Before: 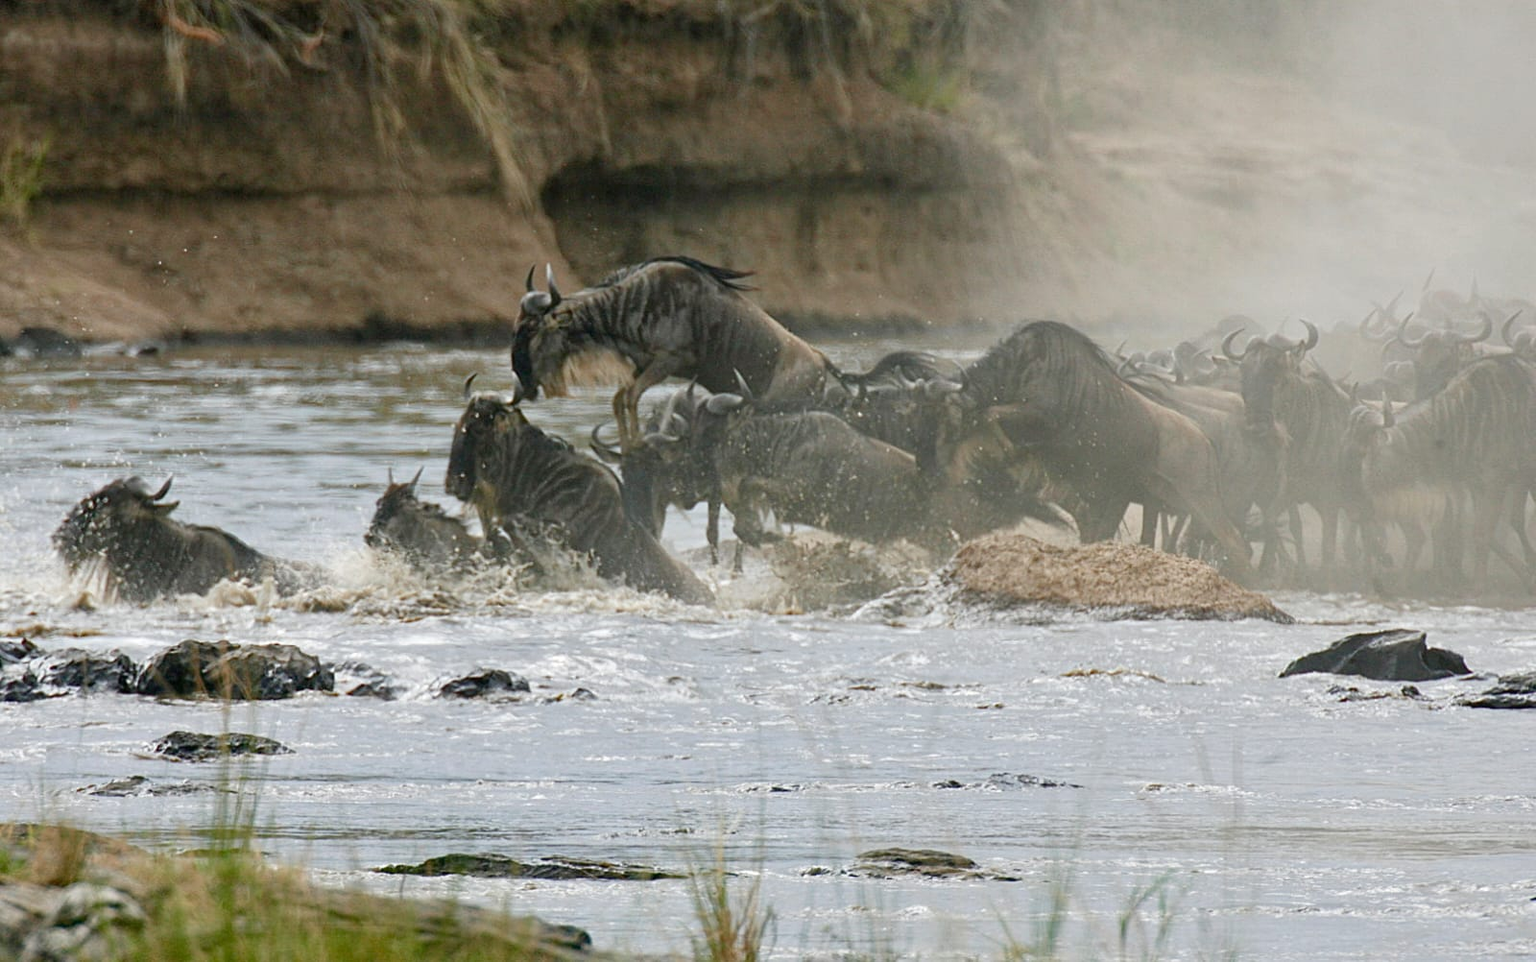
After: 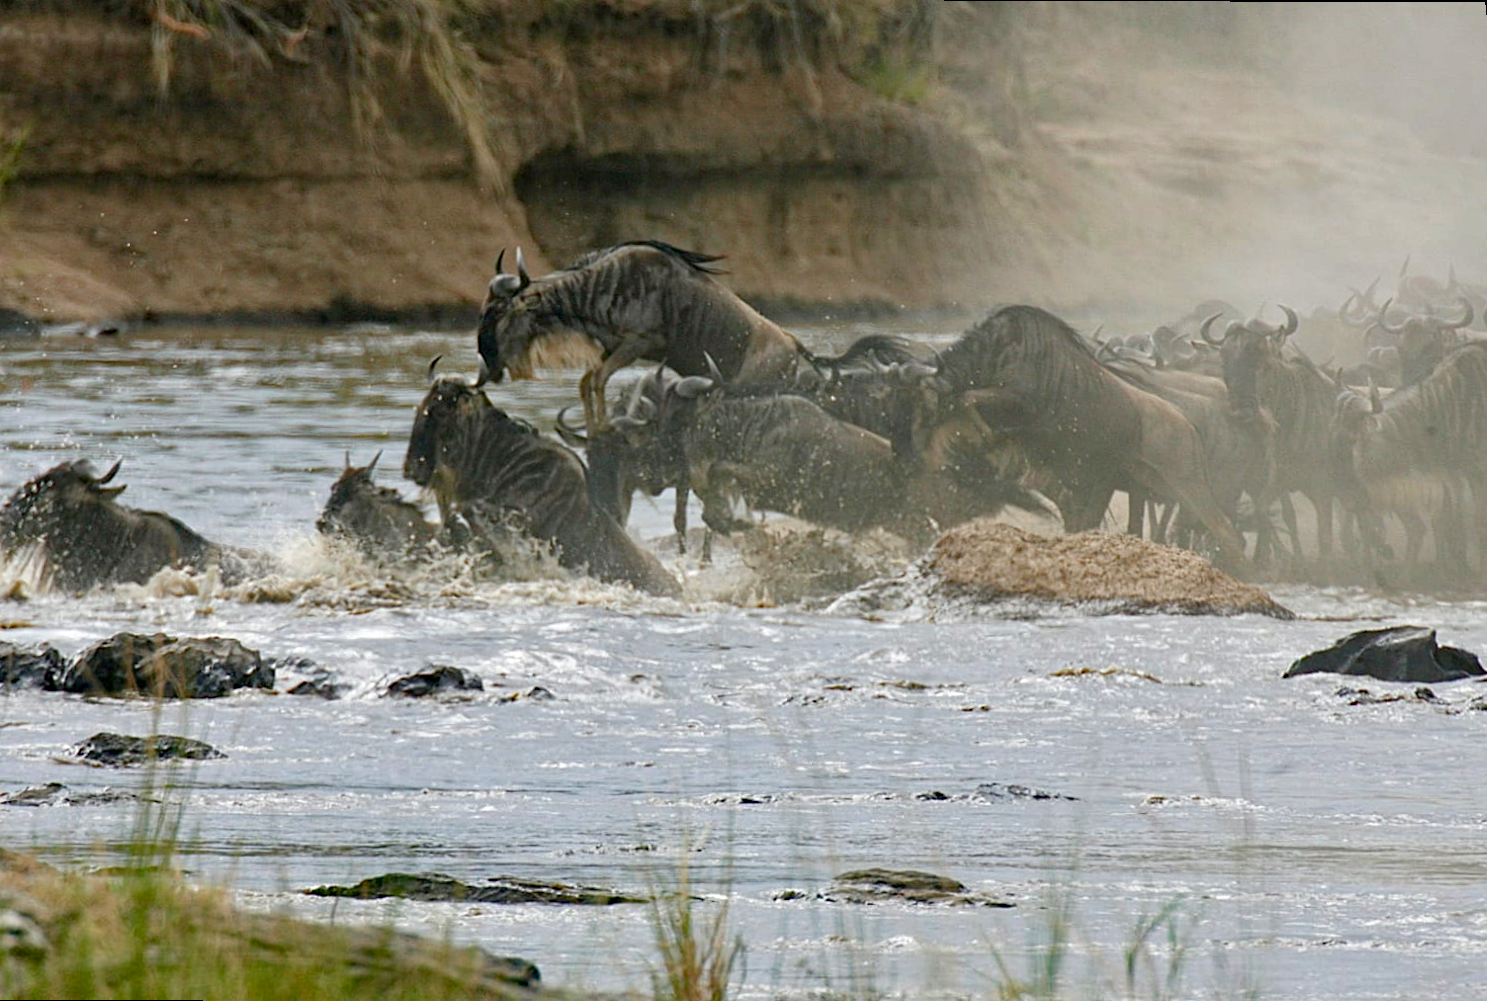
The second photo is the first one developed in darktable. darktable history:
rotate and perspective: rotation 0.215°, lens shift (vertical) -0.139, crop left 0.069, crop right 0.939, crop top 0.002, crop bottom 0.996
haze removal: strength 0.29, distance 0.25, compatibility mode true, adaptive false
